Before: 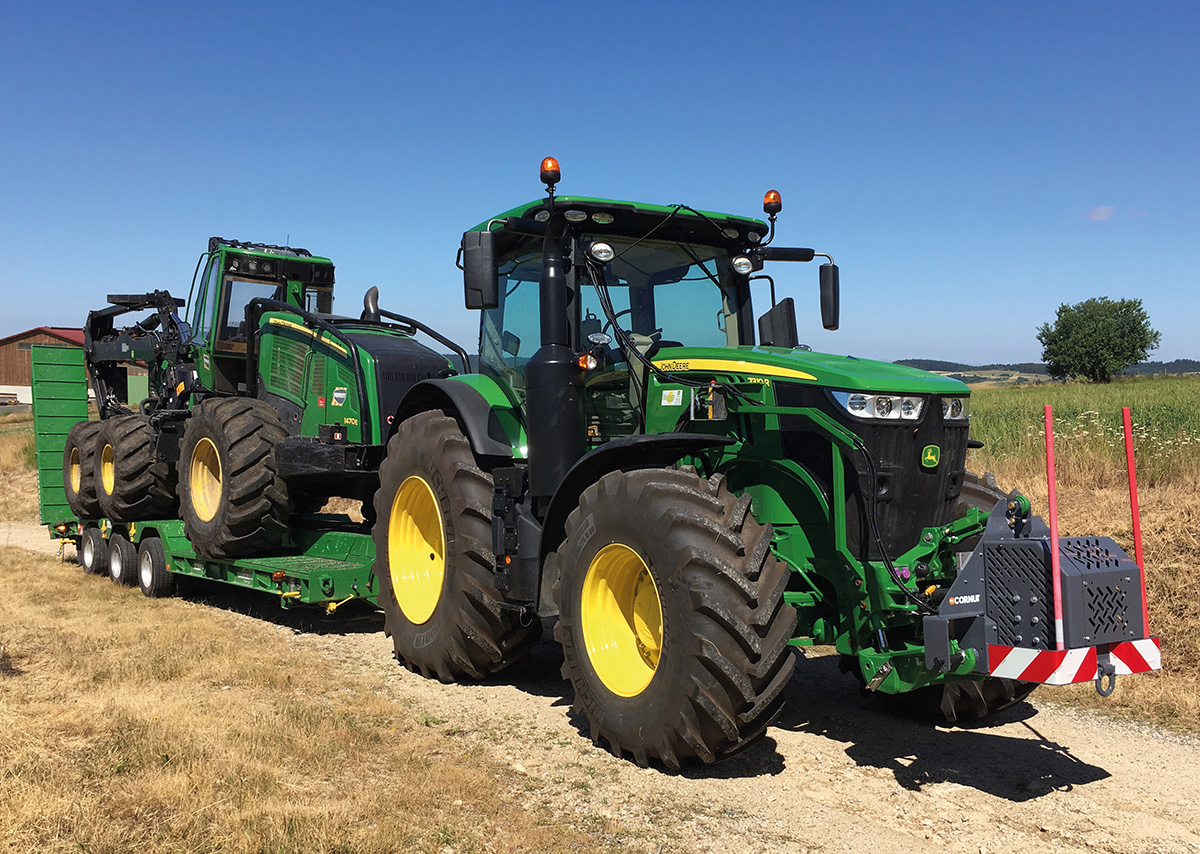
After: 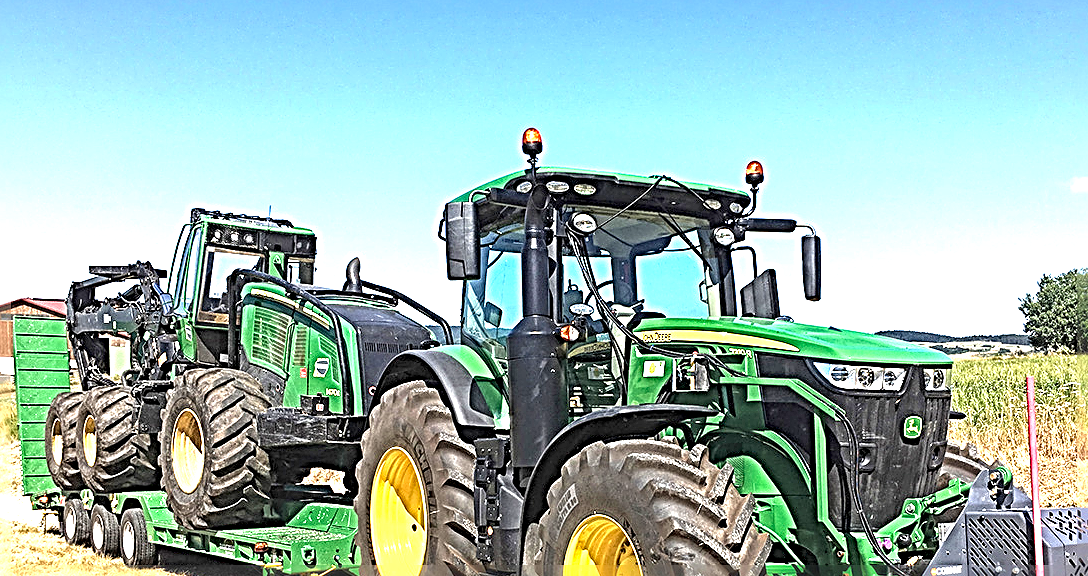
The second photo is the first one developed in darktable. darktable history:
local contrast: on, module defaults
tone equalizer: on, module defaults
exposure: black level correction 0.001, exposure 1.822 EV, compensate exposure bias true, compensate highlight preservation false
crop: left 1.509%, top 3.452%, right 7.696%, bottom 28.452%
sharpen: radius 4.001, amount 2
